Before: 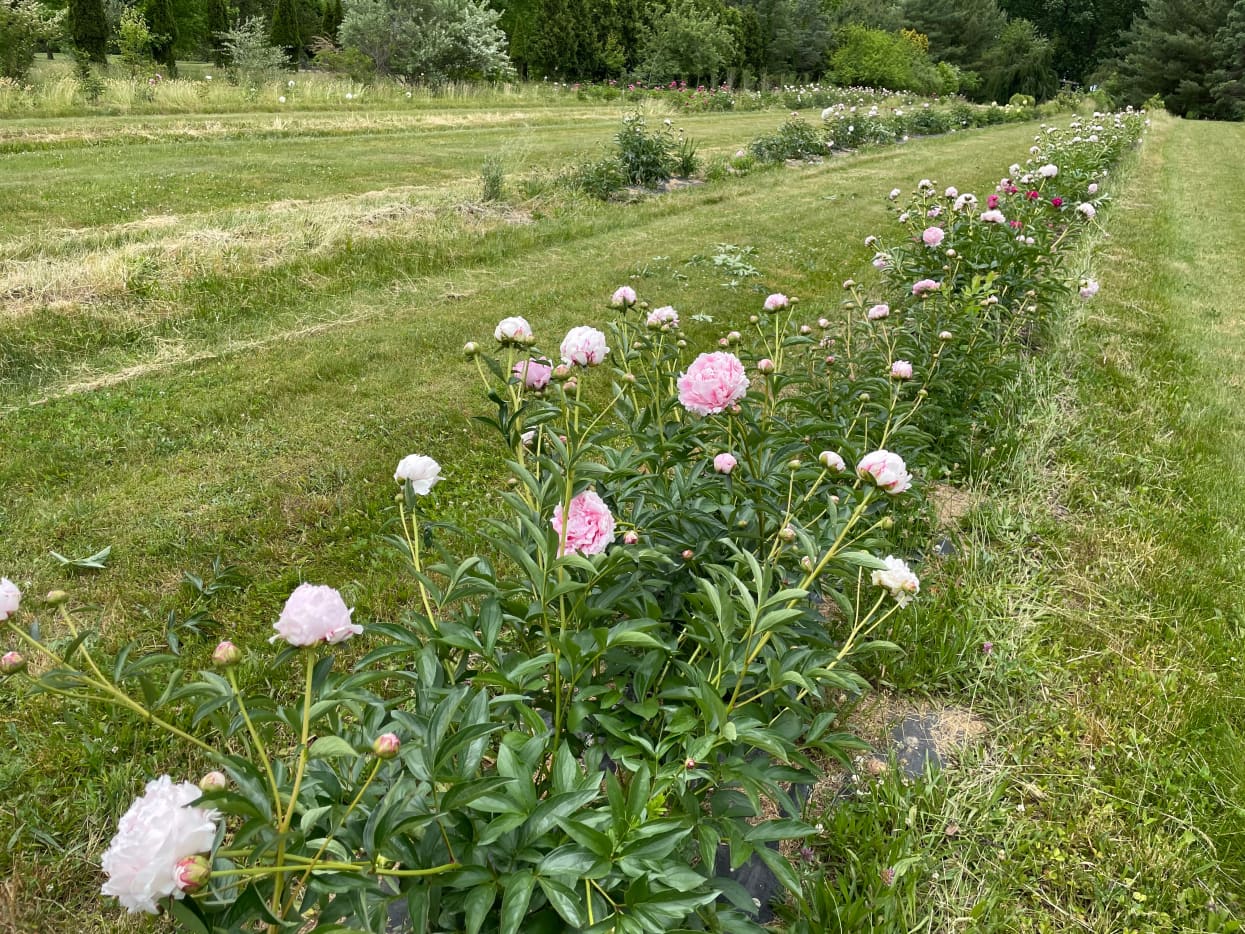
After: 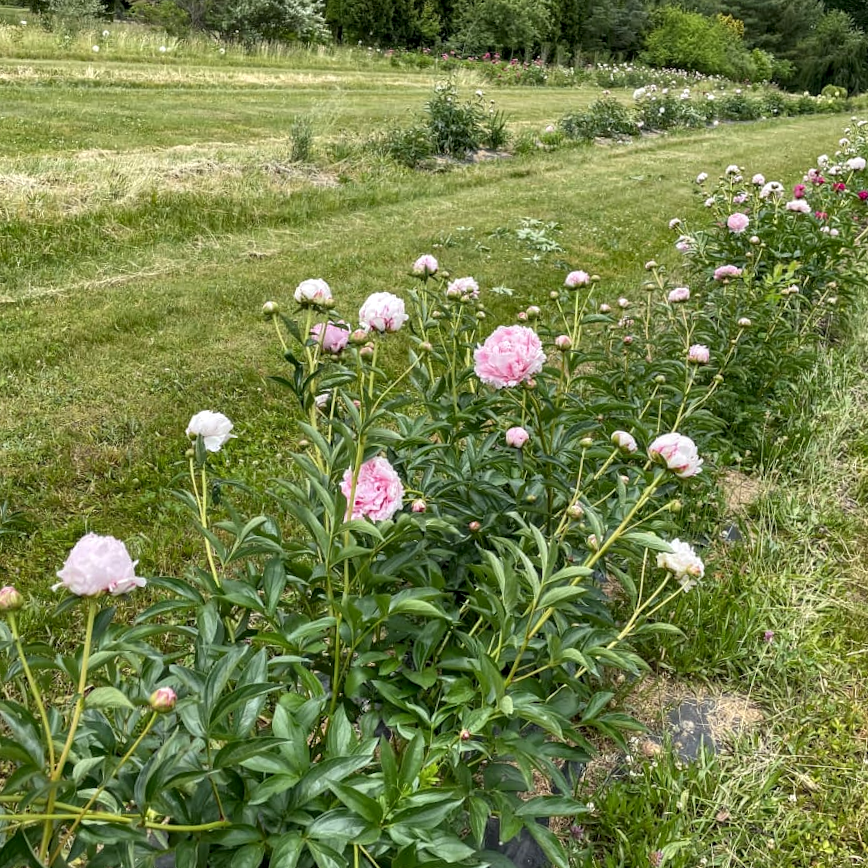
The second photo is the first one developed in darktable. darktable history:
local contrast: on, module defaults
crop and rotate: angle -3.27°, left 14.277%, top 0.028%, right 10.766%, bottom 0.028%
